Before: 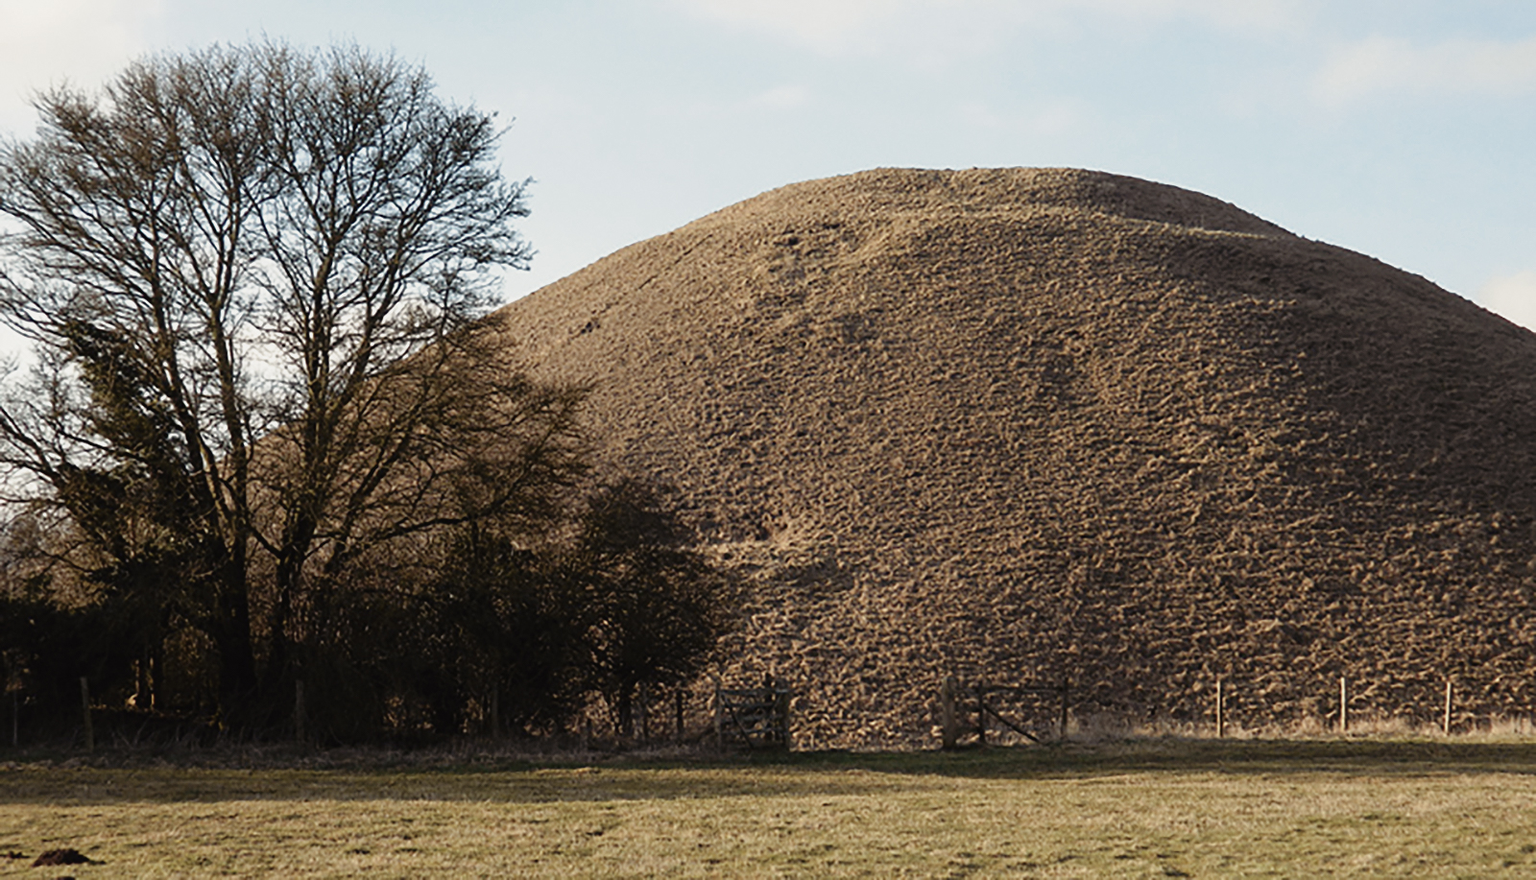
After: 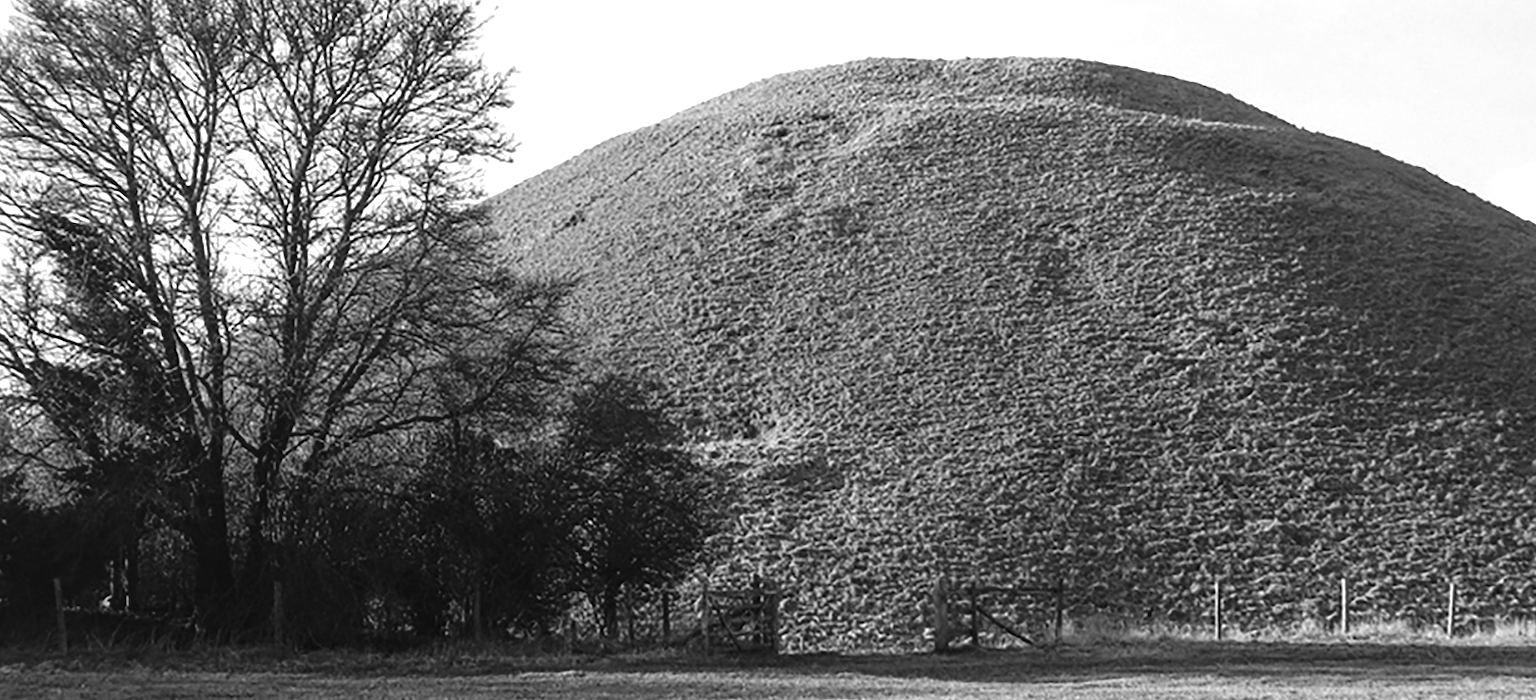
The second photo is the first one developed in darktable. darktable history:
color balance: output saturation 98.5%
crop and rotate: left 1.814%, top 12.818%, right 0.25%, bottom 9.225%
local contrast: detail 110%
contrast brightness saturation: saturation -1
exposure: exposure 0.6 EV, compensate highlight preservation false
